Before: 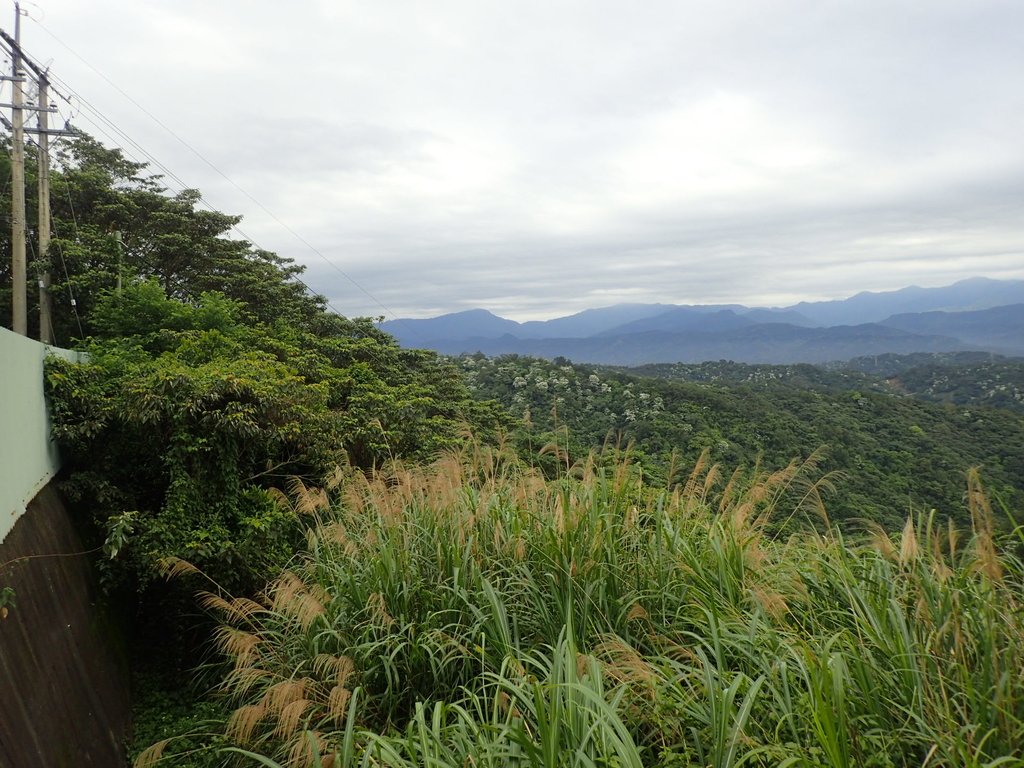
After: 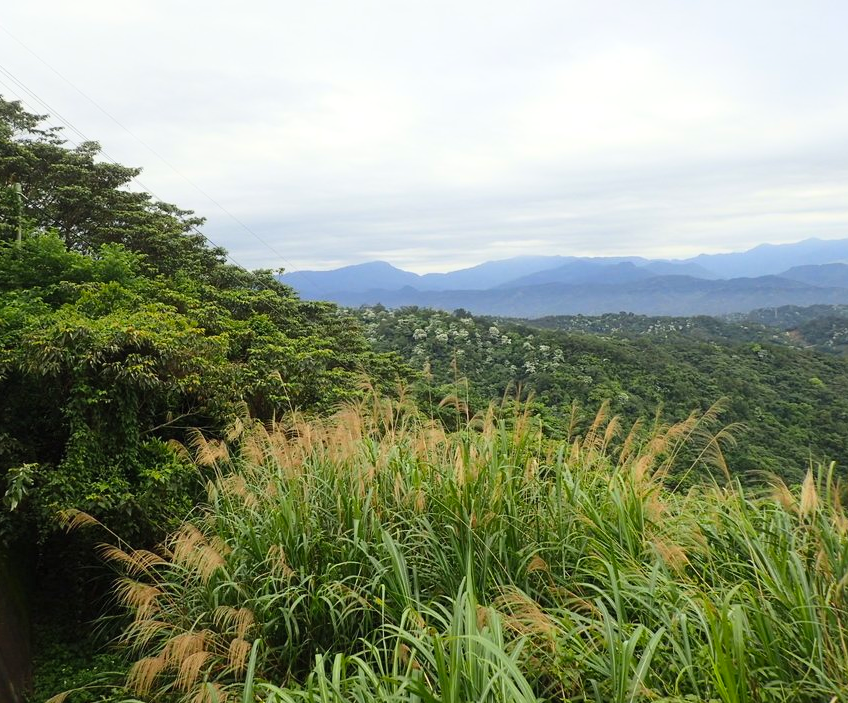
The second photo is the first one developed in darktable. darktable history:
contrast brightness saturation: contrast 0.2, brightness 0.16, saturation 0.22
crop: left 9.807%, top 6.259%, right 7.334%, bottom 2.177%
